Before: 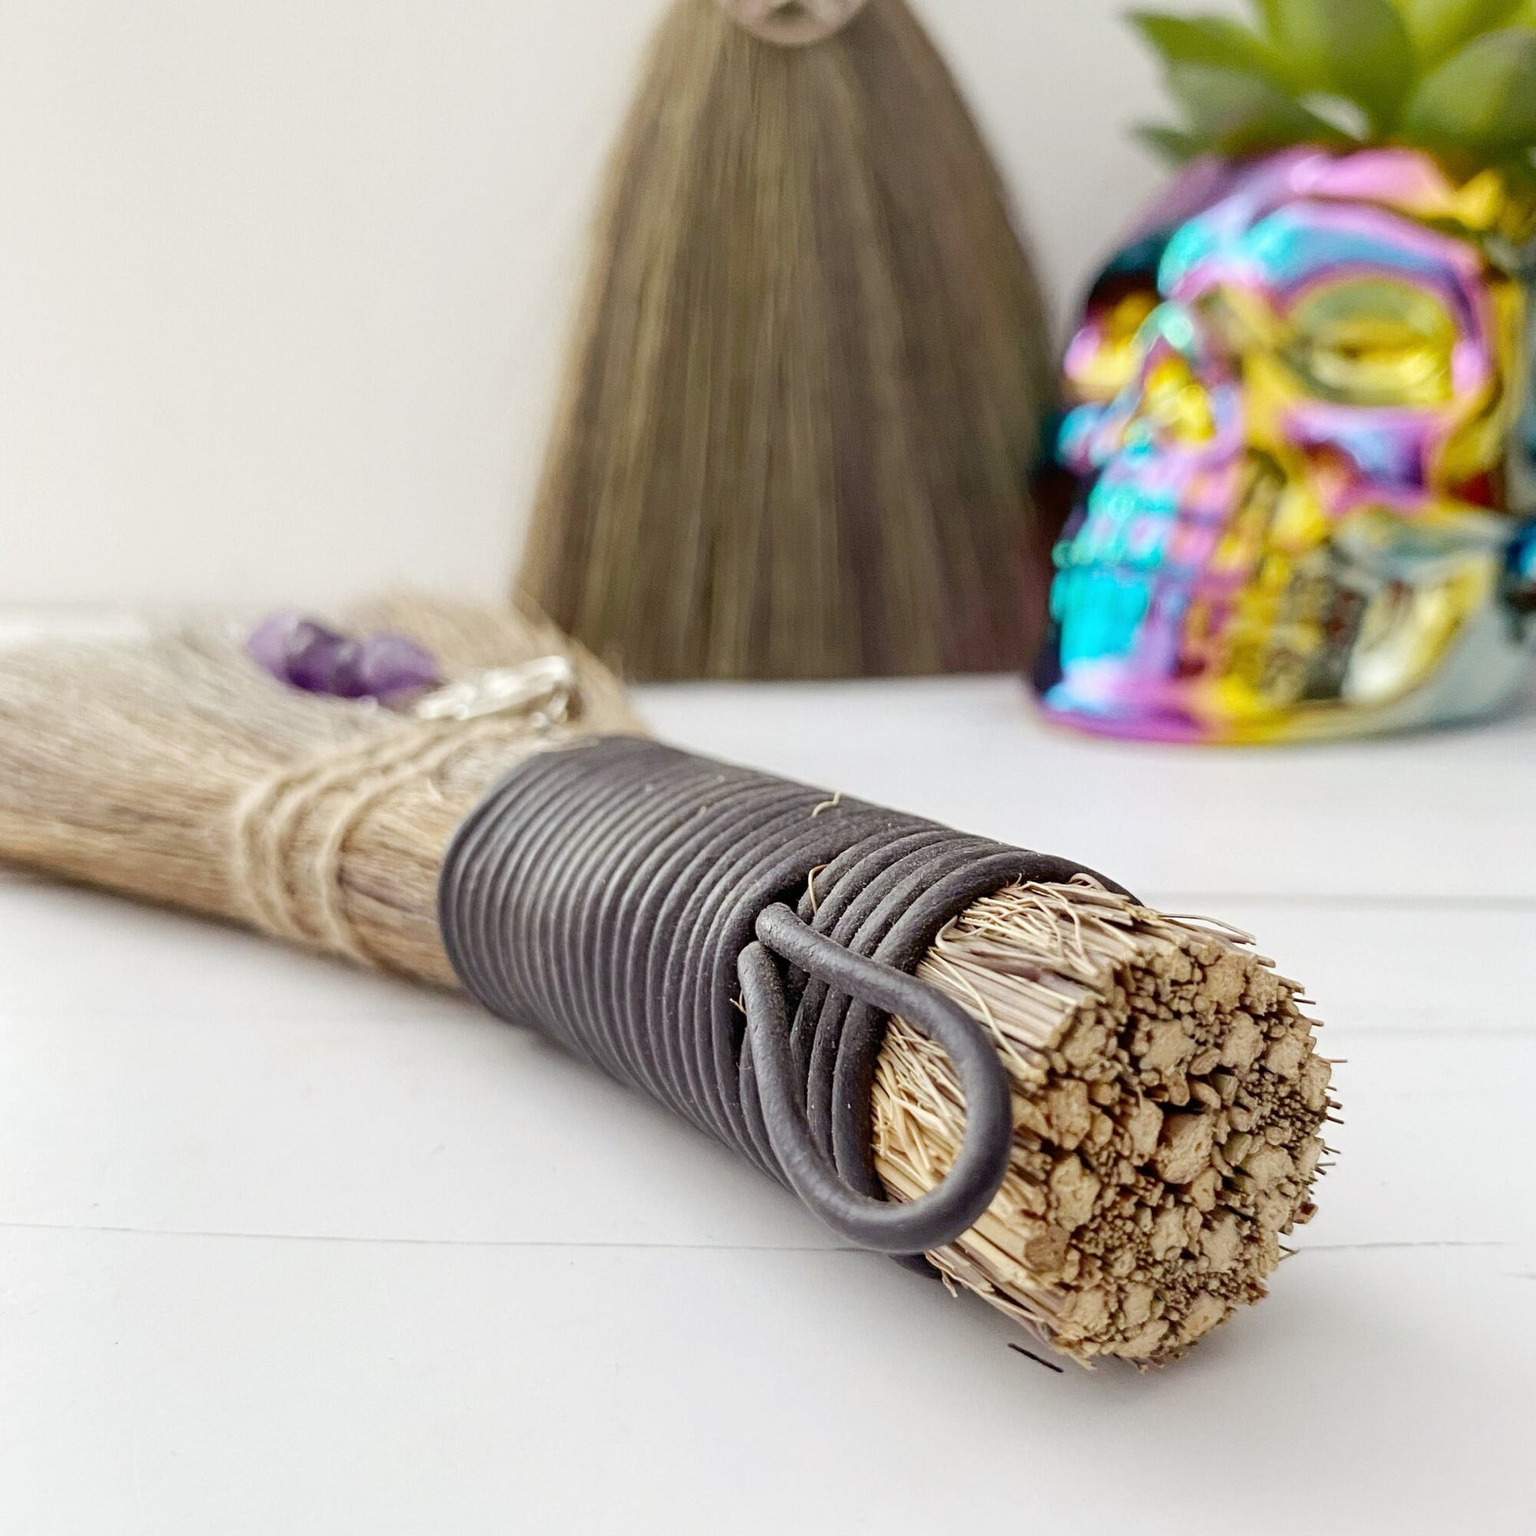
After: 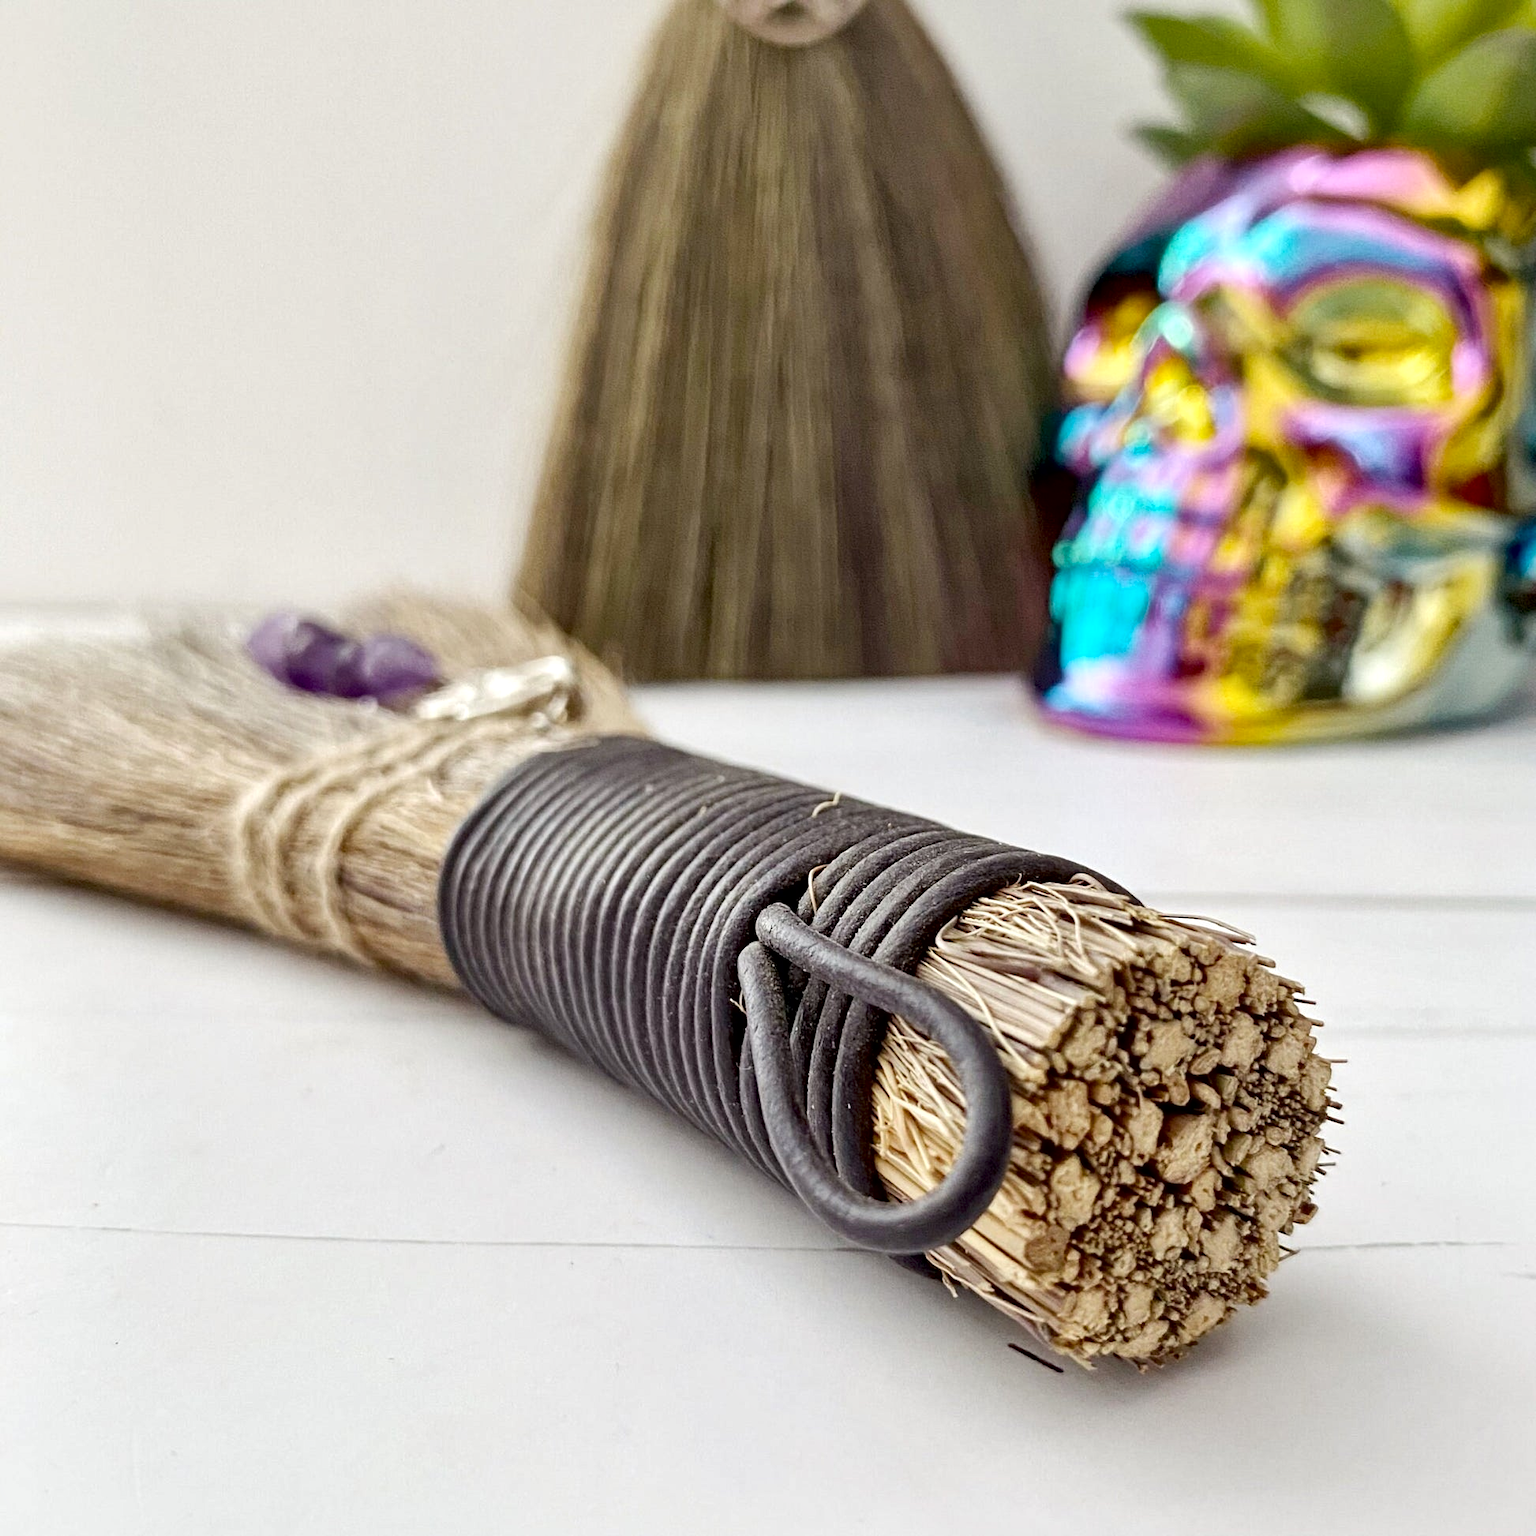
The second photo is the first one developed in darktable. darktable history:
haze removal: compatibility mode true, adaptive false
local contrast: mode bilateral grid, contrast 24, coarseness 61, detail 151%, midtone range 0.2
